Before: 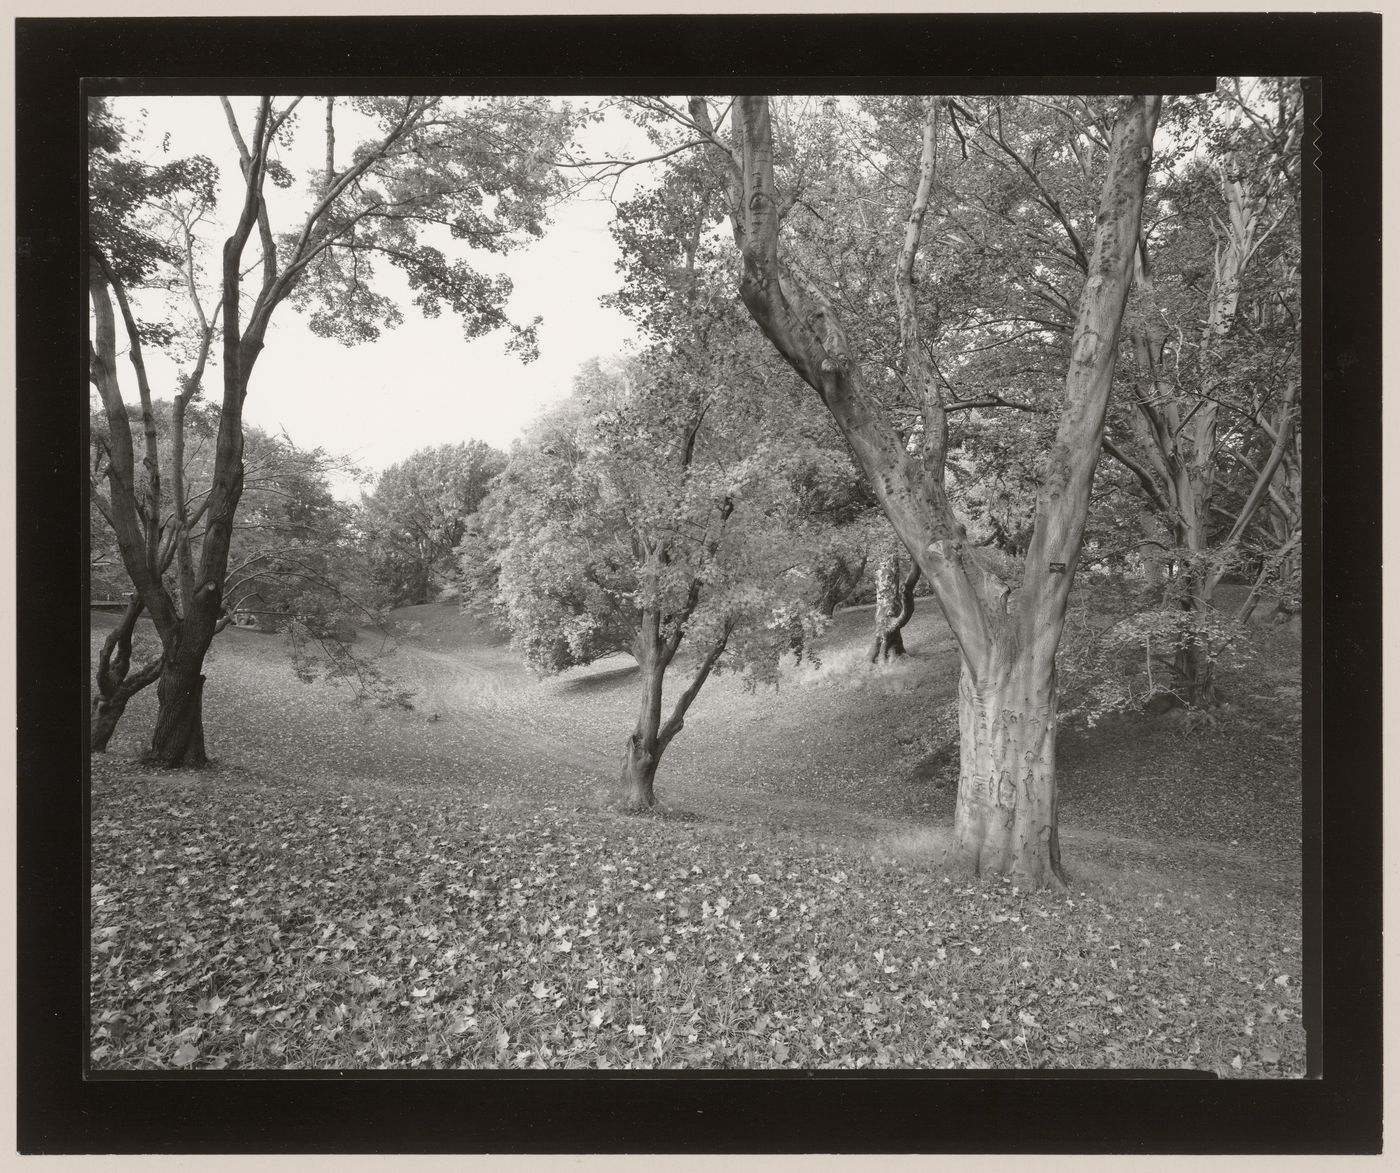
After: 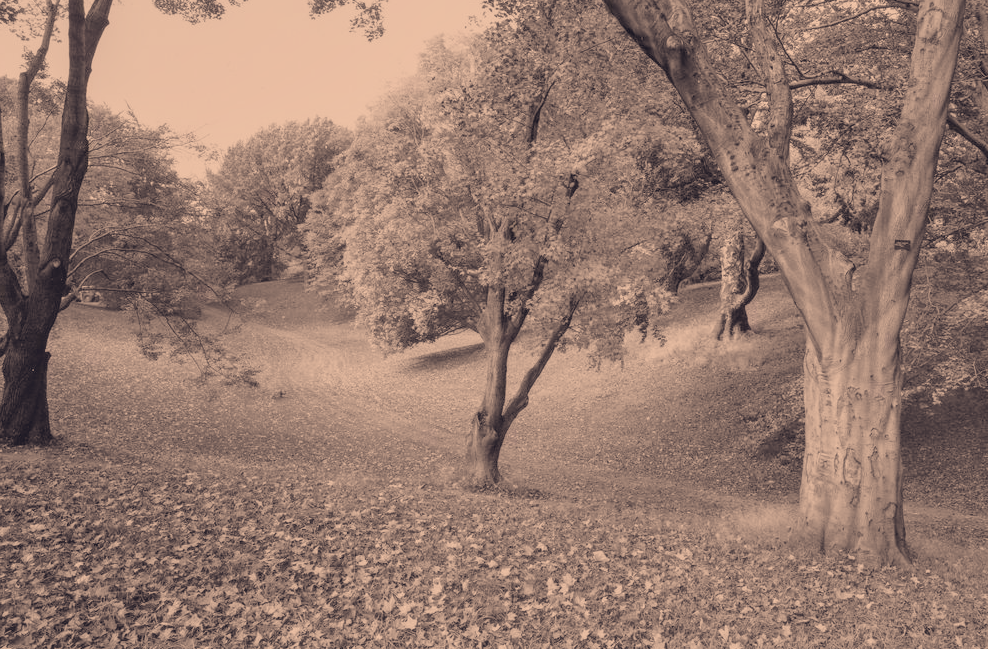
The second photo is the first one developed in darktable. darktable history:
white balance: red 1.045, blue 0.932
color correction: highlights a* 19.59, highlights b* 27.49, shadows a* 3.46, shadows b* -17.28, saturation 0.73
contrast brightness saturation: contrast -0.28
filmic rgb: hardness 4.17
crop: left 11.123%, top 27.61%, right 18.3%, bottom 17.034%
exposure: exposure 0.127 EV, compensate highlight preservation false
local contrast: detail 142%
